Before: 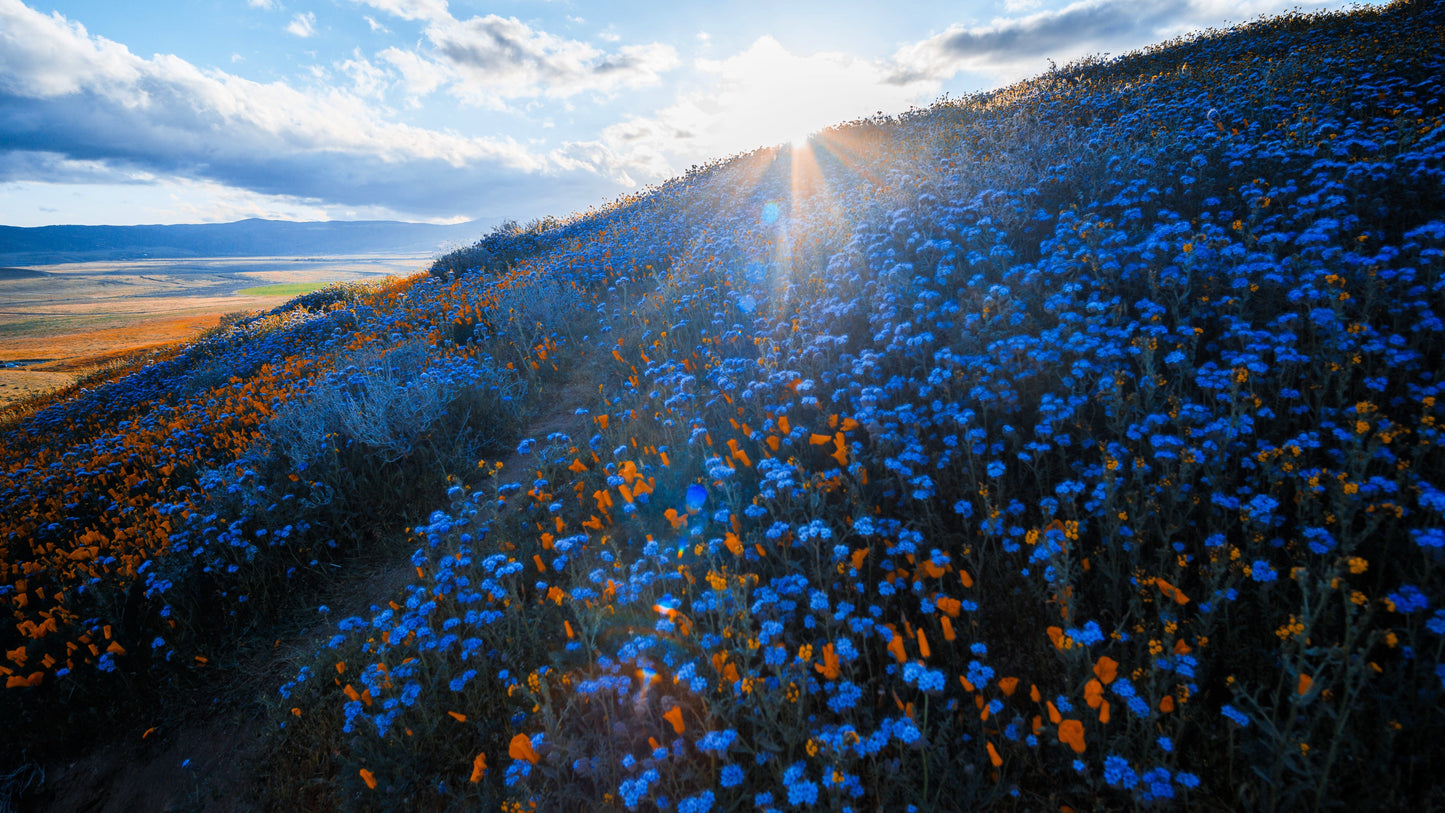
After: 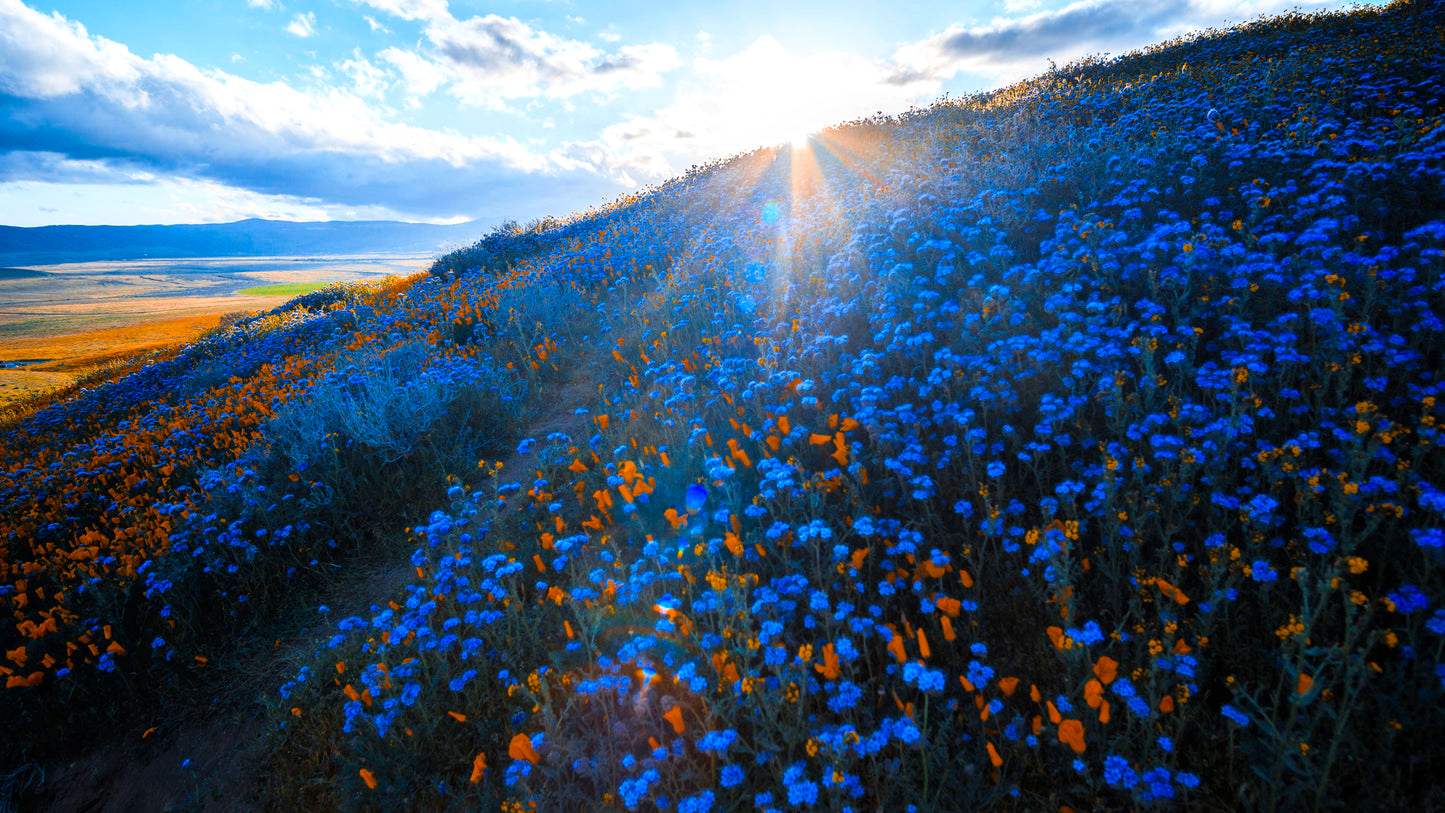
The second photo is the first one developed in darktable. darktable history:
exposure: exposure 0.2 EV, compensate highlight preservation false
color balance rgb: perceptual saturation grading › global saturation 30%, global vibrance 20%
